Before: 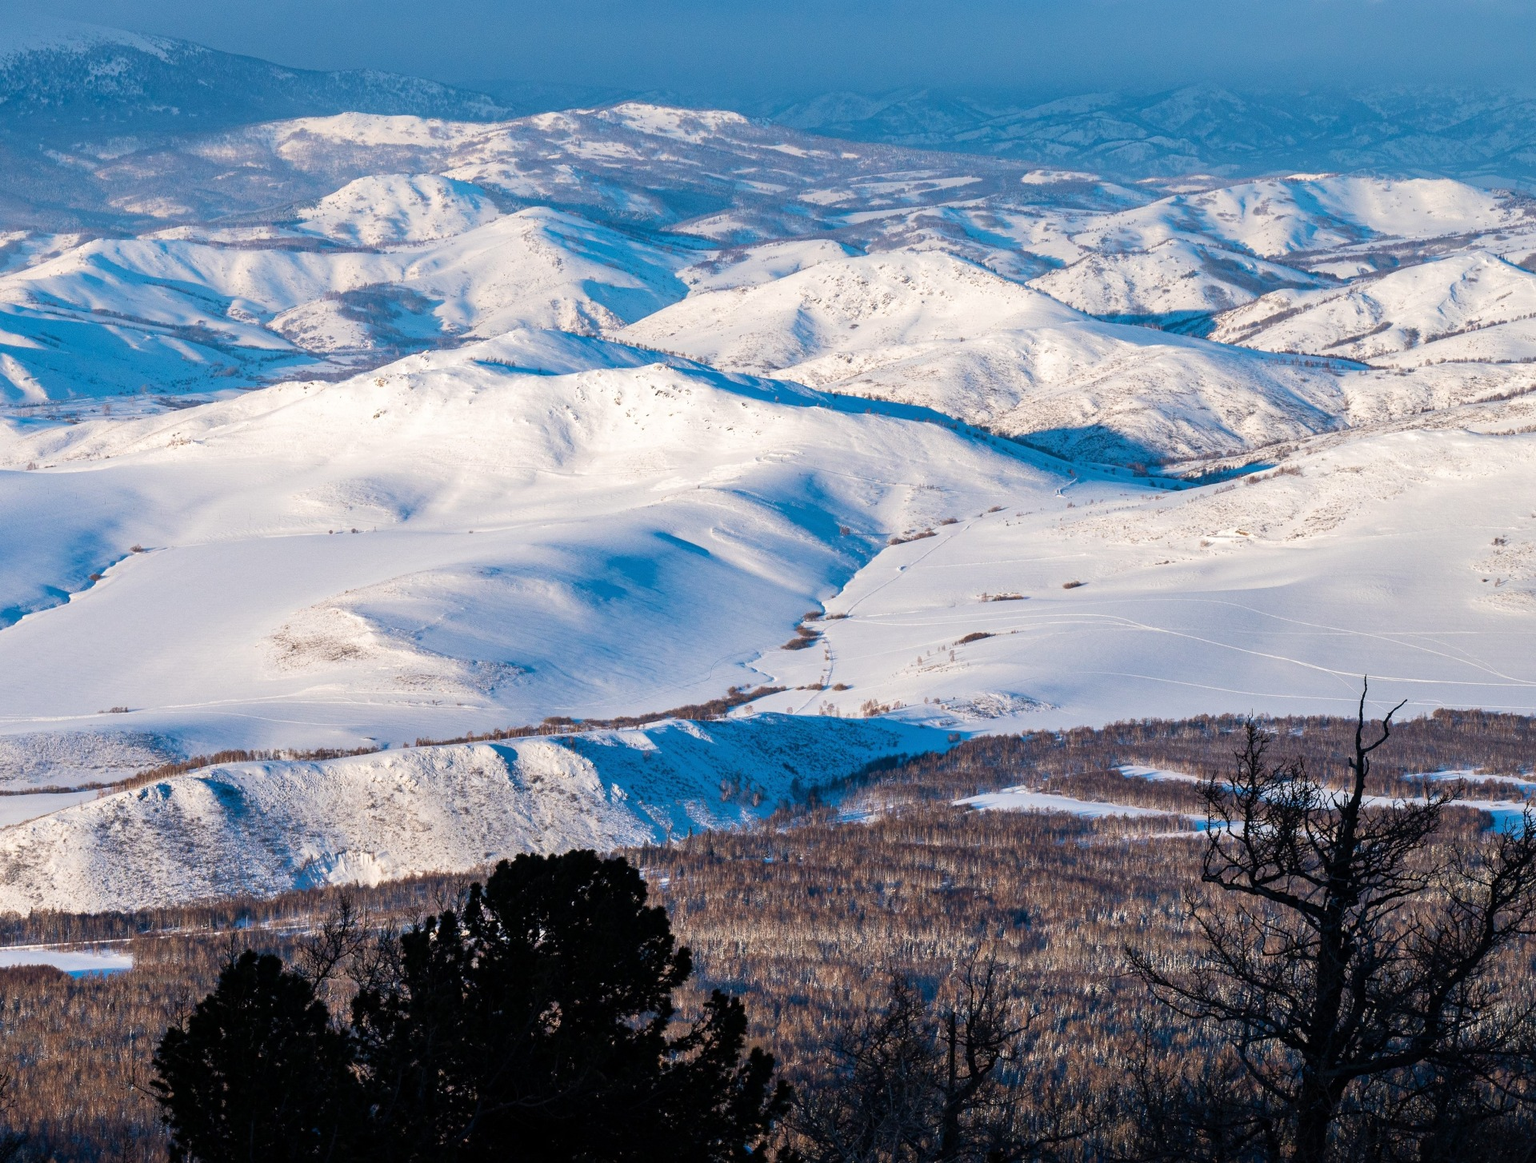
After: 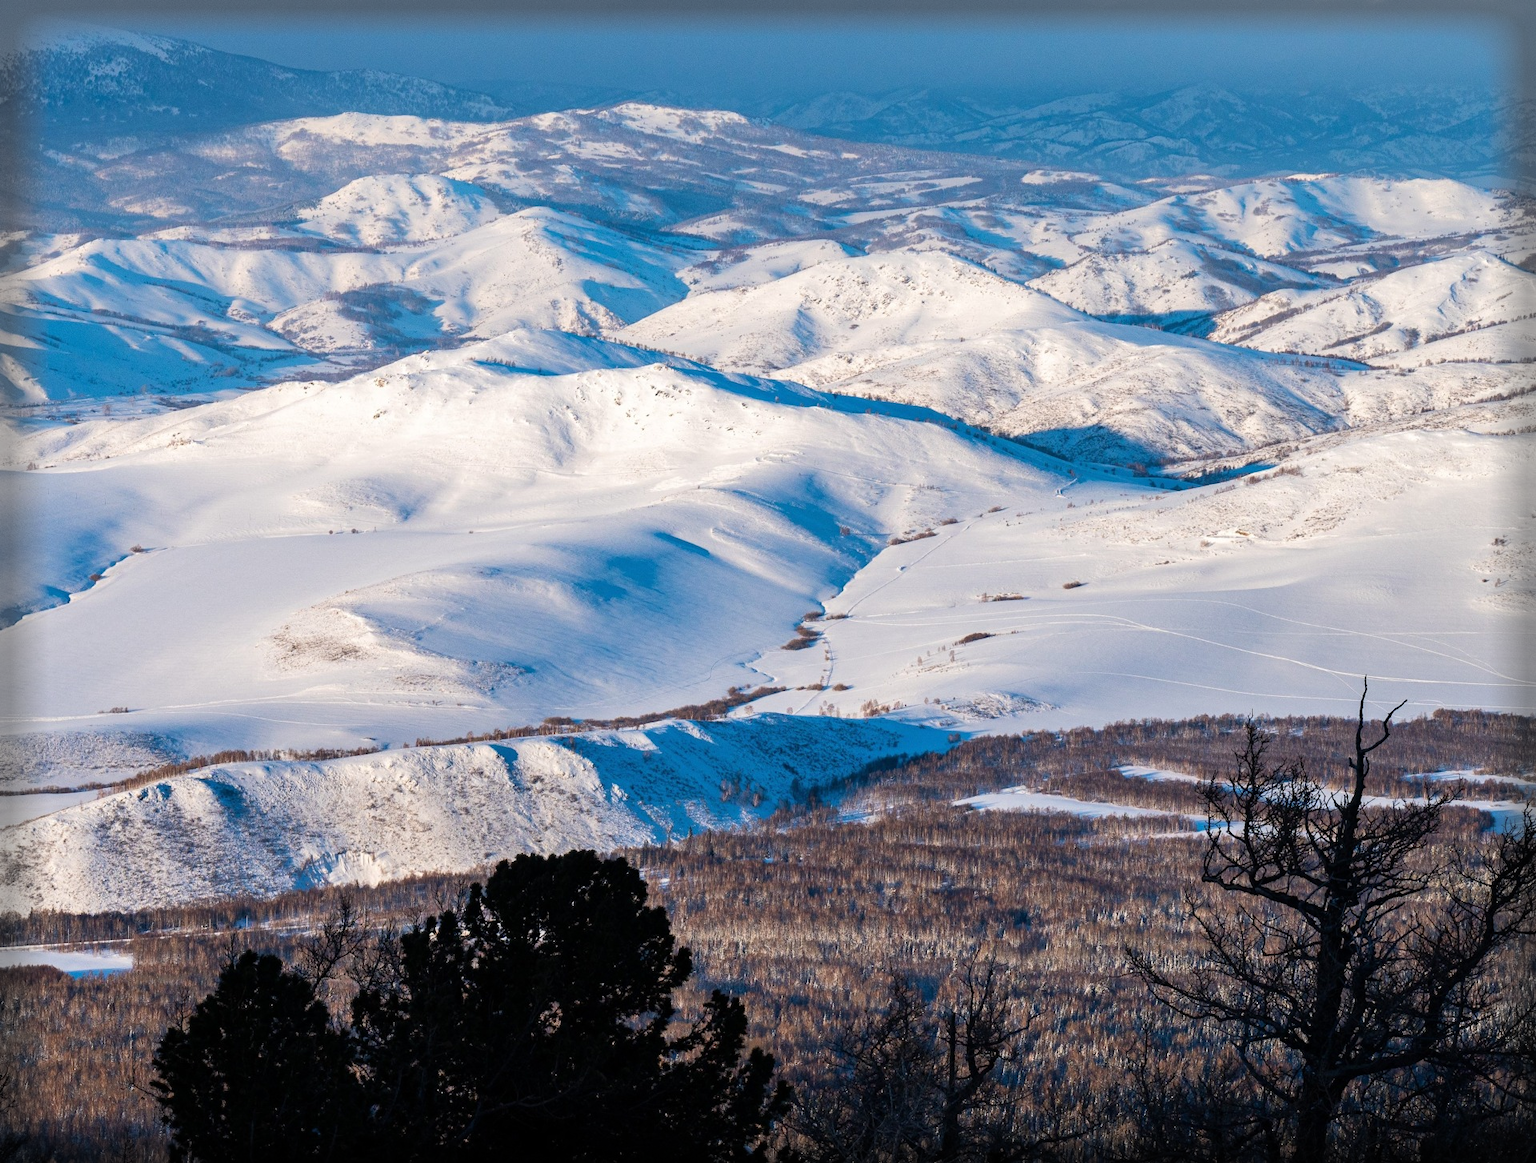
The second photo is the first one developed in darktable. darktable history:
vignetting: fall-off start 93.66%, fall-off radius 5.05%, automatic ratio true, width/height ratio 1.33, shape 0.051
